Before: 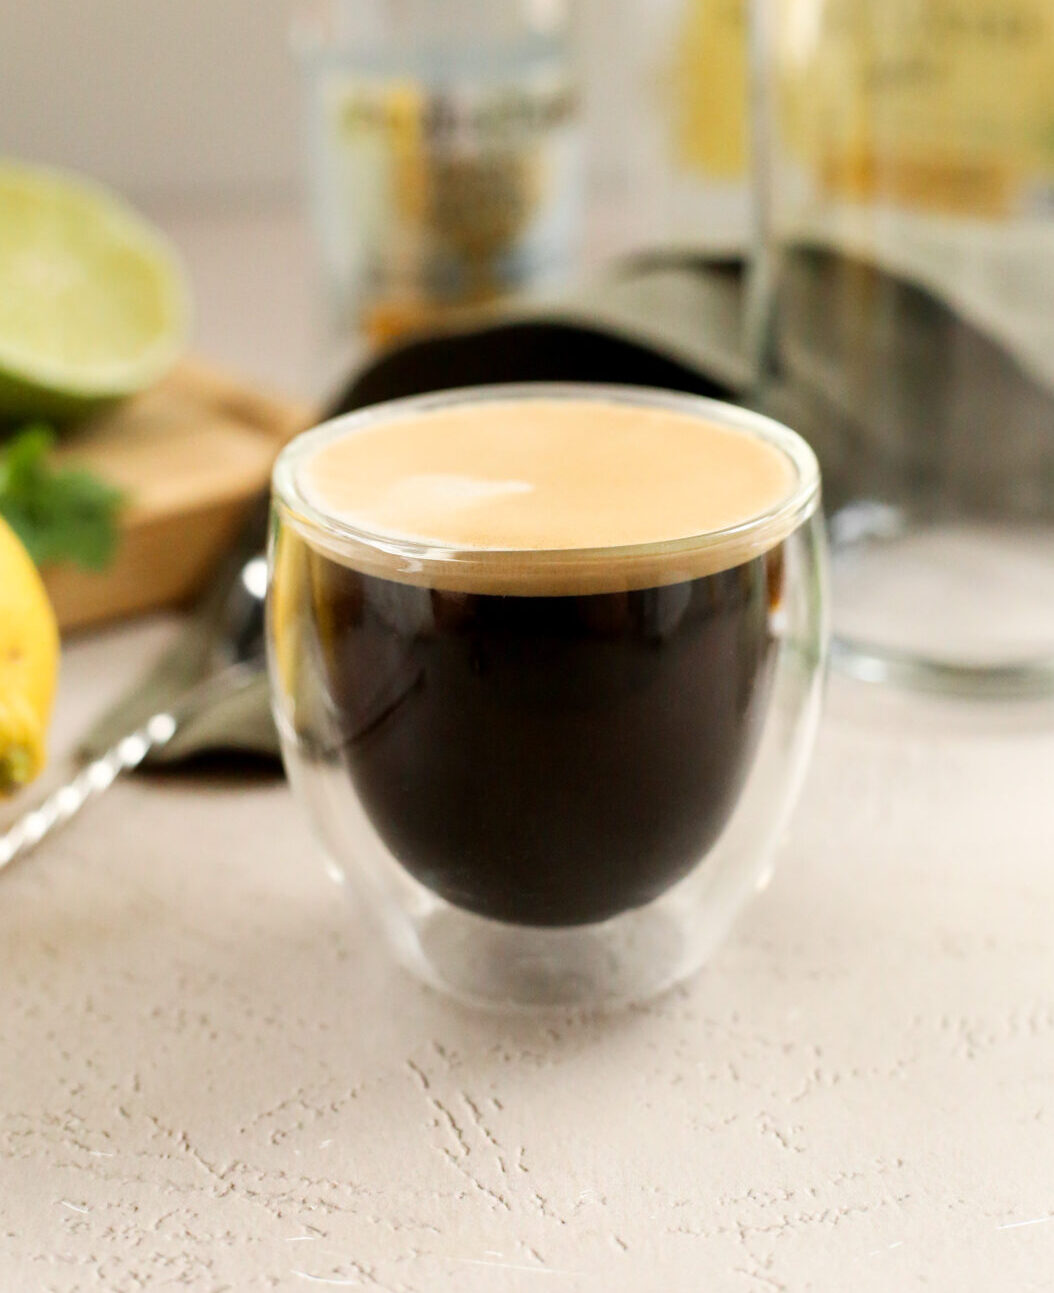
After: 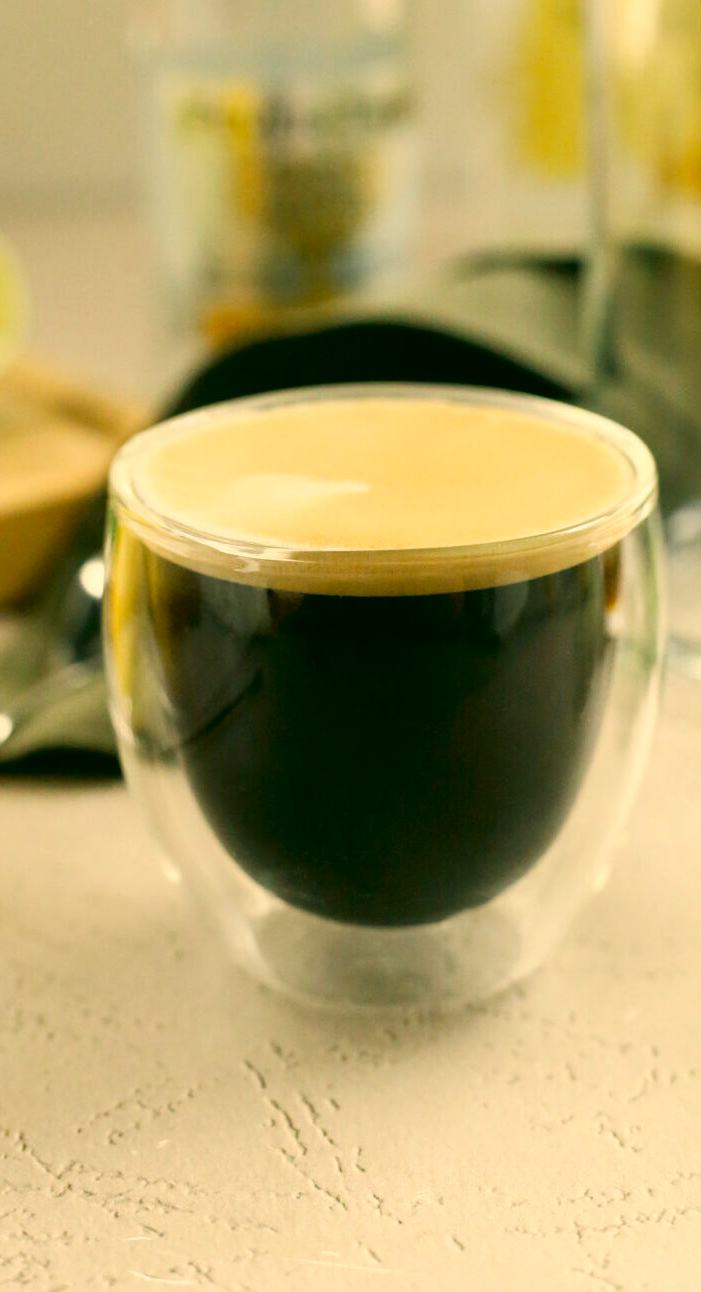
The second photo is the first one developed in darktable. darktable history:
color correction: highlights a* 4.96, highlights b* 24.59, shadows a* -16.12, shadows b* 3.99
crop and rotate: left 15.487%, right 17.971%
